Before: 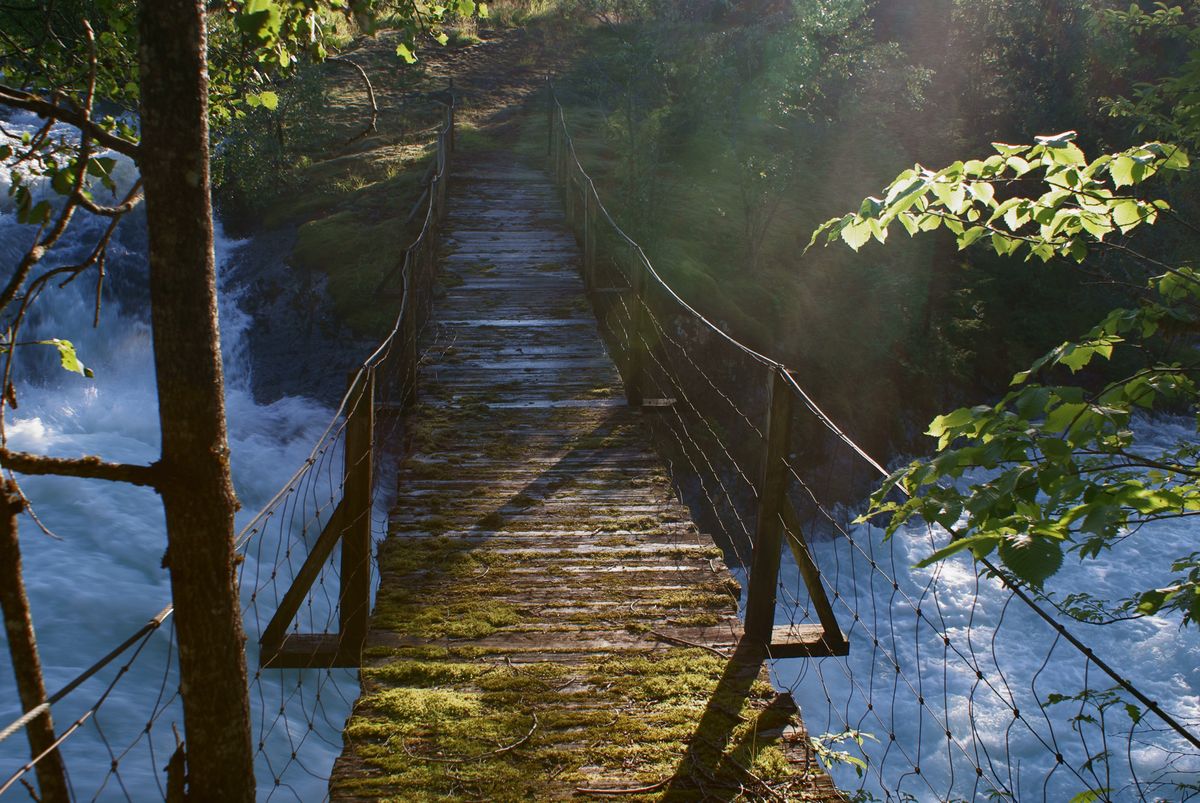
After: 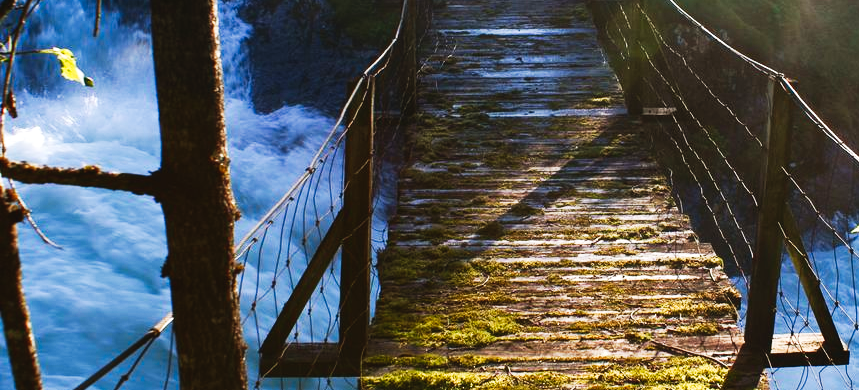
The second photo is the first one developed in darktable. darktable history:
exposure: exposure 0.774 EV, compensate exposure bias true, compensate highlight preservation false
tone curve: curves: ch0 [(0, 0.023) (0.132, 0.075) (0.251, 0.186) (0.463, 0.461) (0.662, 0.757) (0.854, 0.909) (1, 0.973)]; ch1 [(0, 0) (0.447, 0.411) (0.483, 0.469) (0.498, 0.496) (0.518, 0.514) (0.561, 0.579) (0.604, 0.645) (0.669, 0.73) (0.819, 0.93) (1, 1)]; ch2 [(0, 0) (0.307, 0.315) (0.425, 0.438) (0.483, 0.477) (0.503, 0.503) (0.526, 0.534) (0.567, 0.569) (0.617, 0.674) (0.703, 0.797) (0.985, 0.966)], preserve colors none
crop: top 36.293%, right 28.389%, bottom 15.057%
